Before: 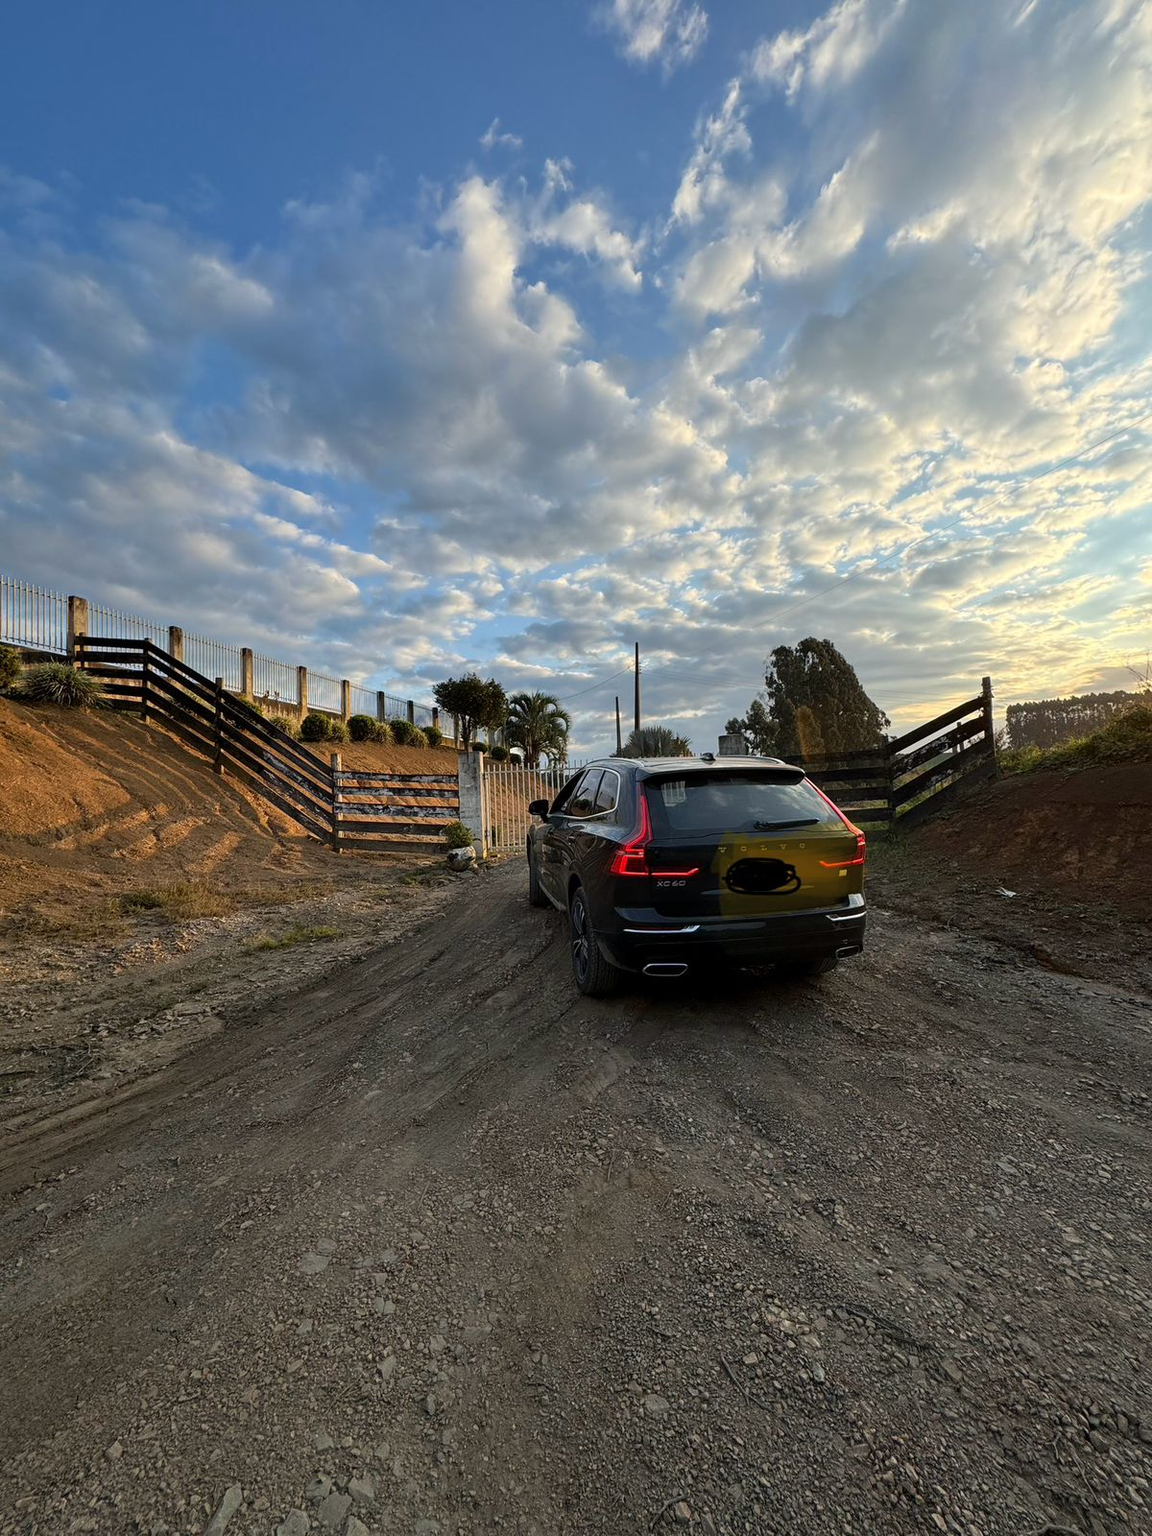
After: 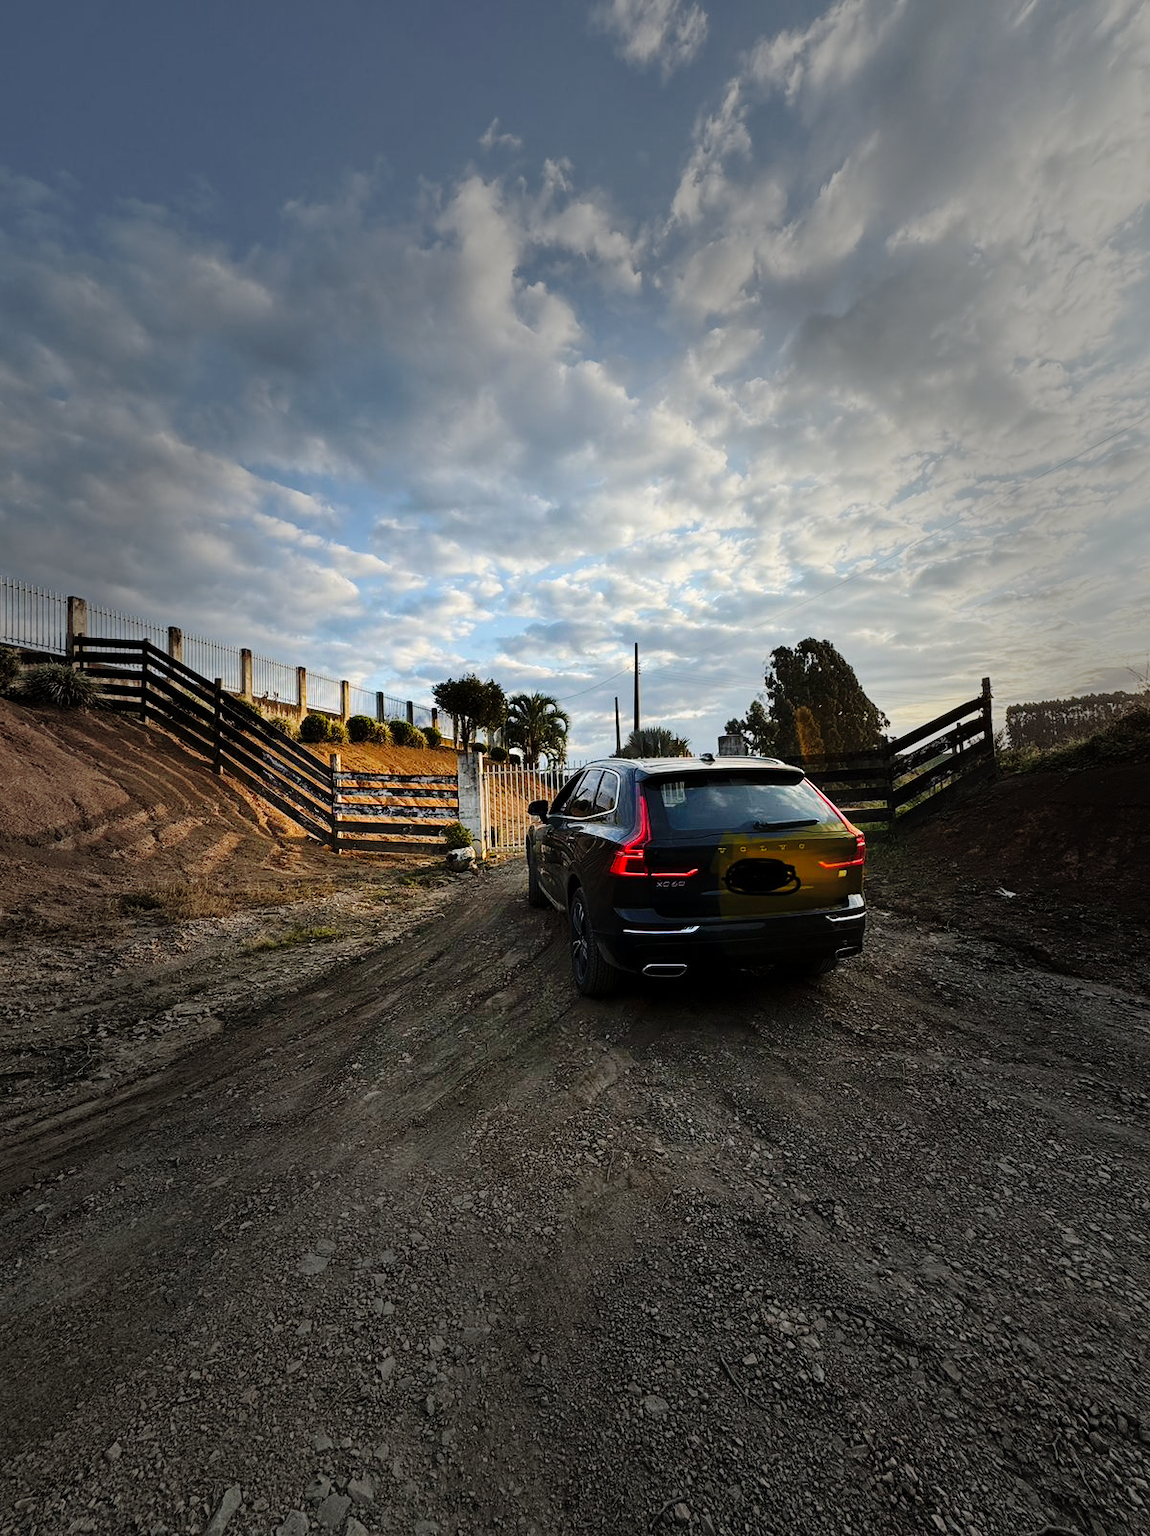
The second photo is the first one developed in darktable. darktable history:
vignetting: fall-off start 31.28%, fall-off radius 34.64%, brightness -0.575
base curve: curves: ch0 [(0, 0) (0.036, 0.025) (0.121, 0.166) (0.206, 0.329) (0.605, 0.79) (1, 1)], preserve colors none
crop and rotate: left 0.126%
